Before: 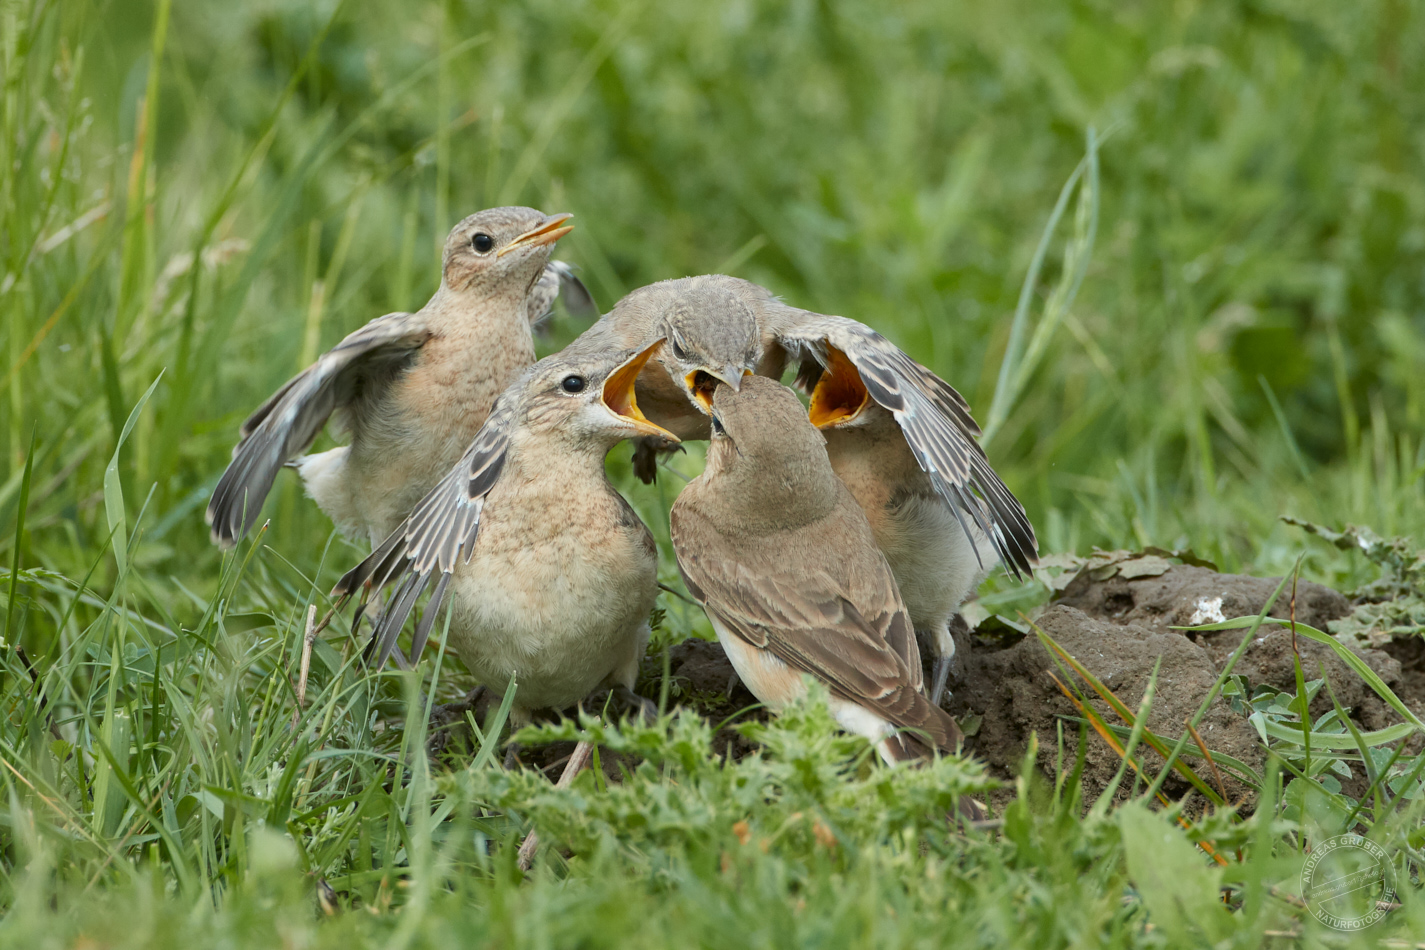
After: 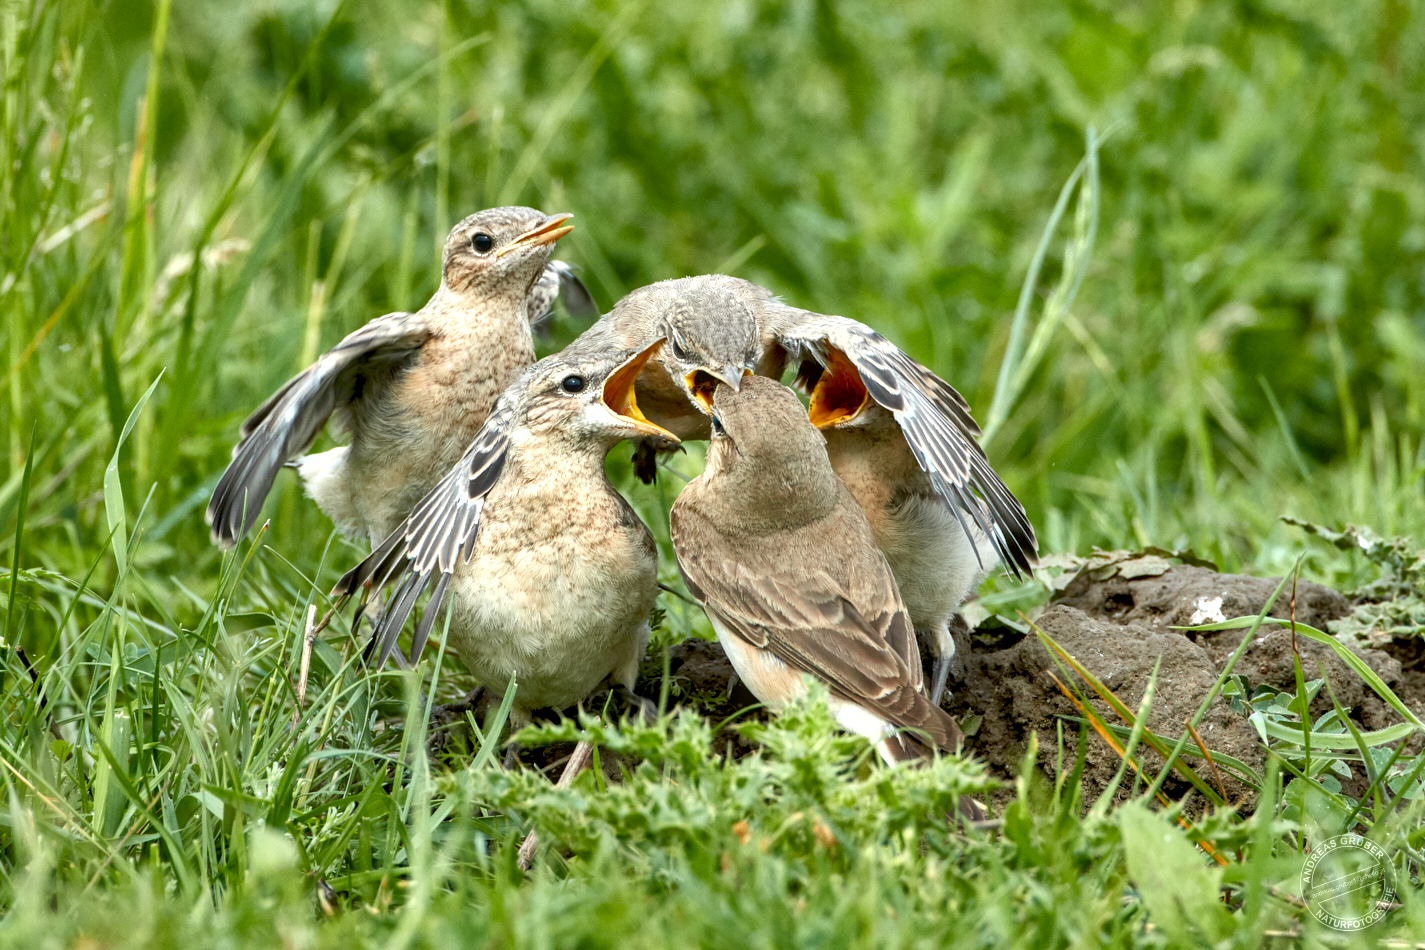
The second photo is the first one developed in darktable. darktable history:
exposure: black level correction 0.012, exposure 0.701 EV, compensate highlight preservation false
shadows and highlights: radius 107.05, shadows 40.41, highlights -71.59, low approximation 0.01, soften with gaussian
local contrast: on, module defaults
